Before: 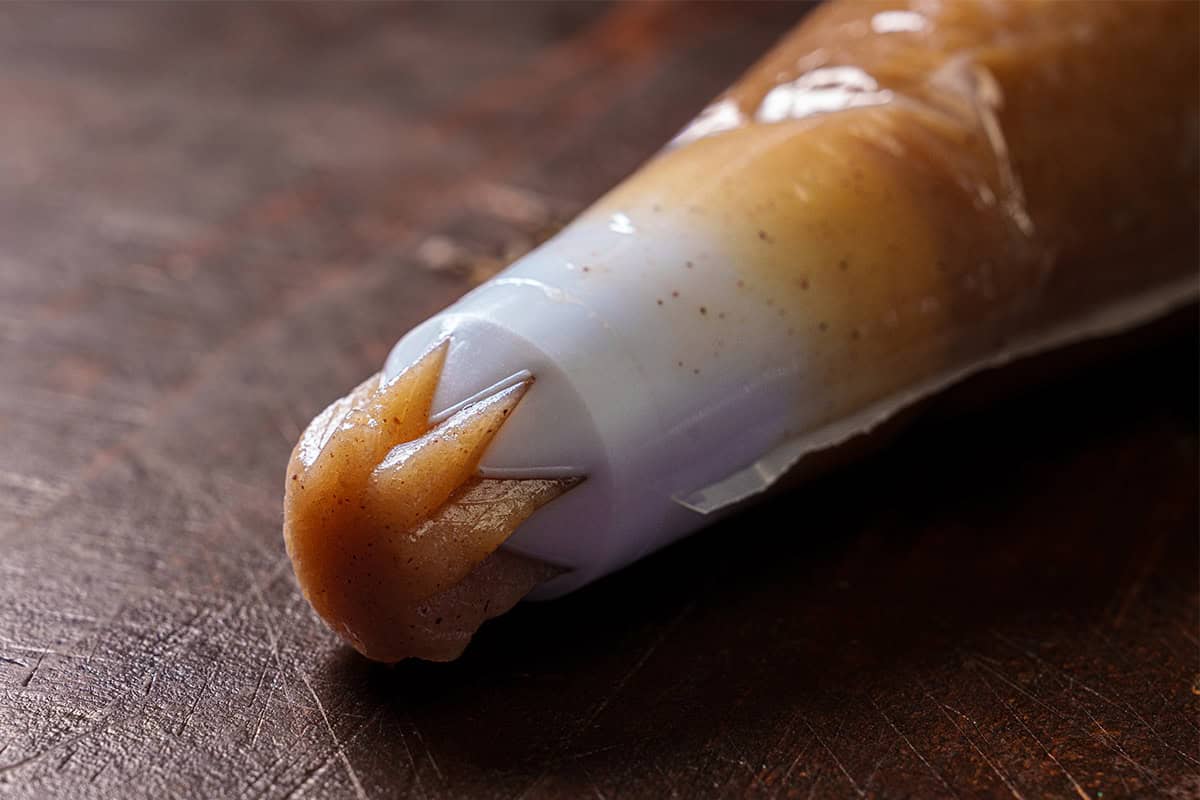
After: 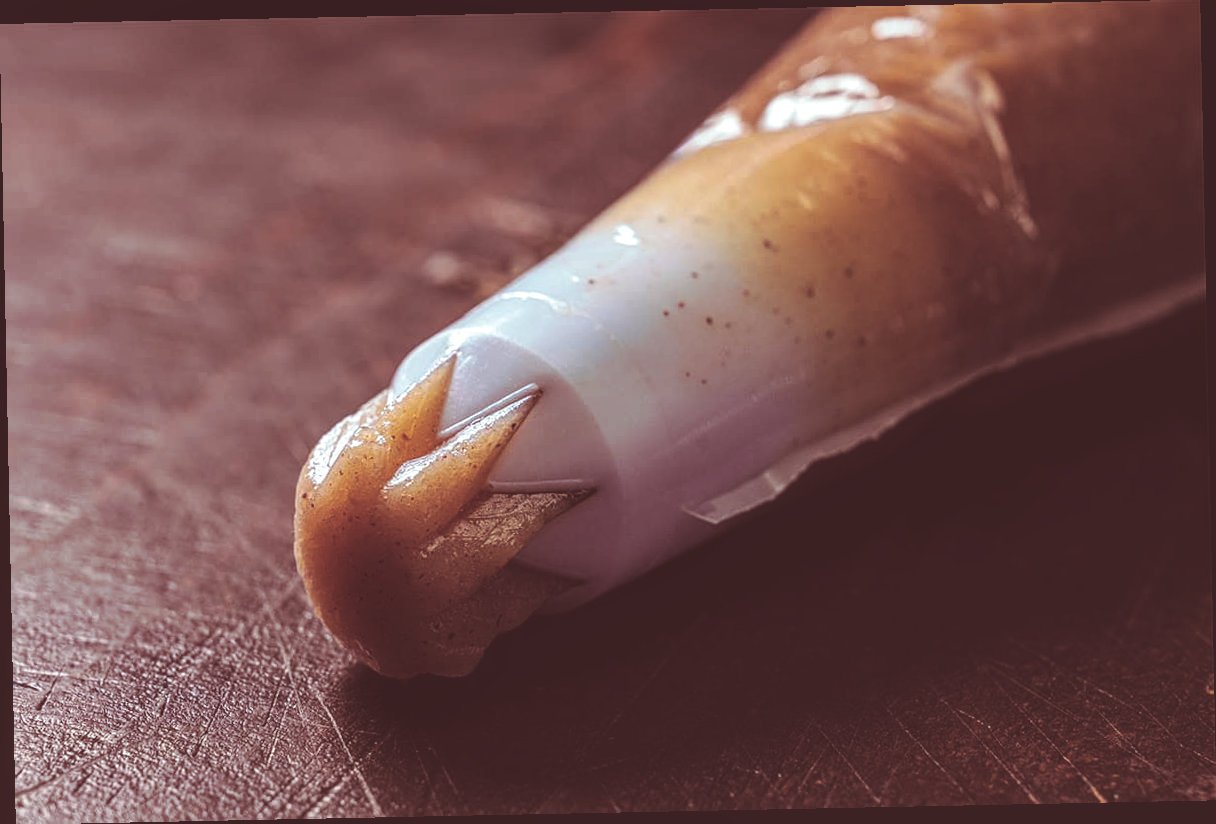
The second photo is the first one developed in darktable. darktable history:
exposure: black level correction -0.028, compensate highlight preservation false
rotate and perspective: rotation -1.17°, automatic cropping off
split-toning: highlights › hue 180°
local contrast: on, module defaults
